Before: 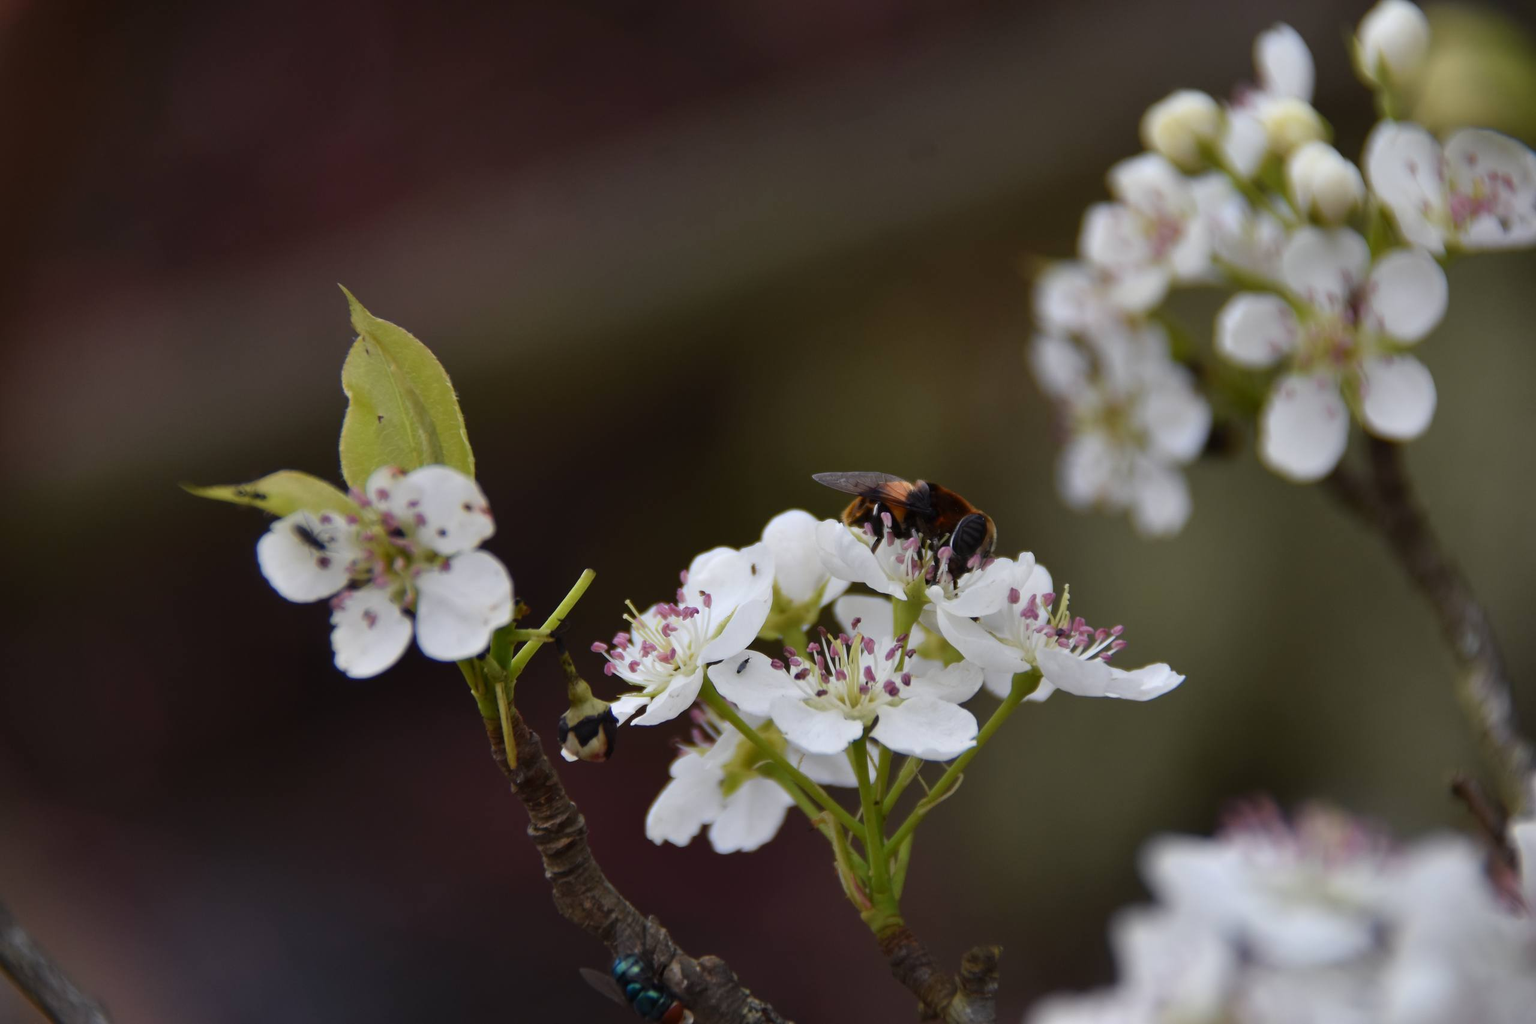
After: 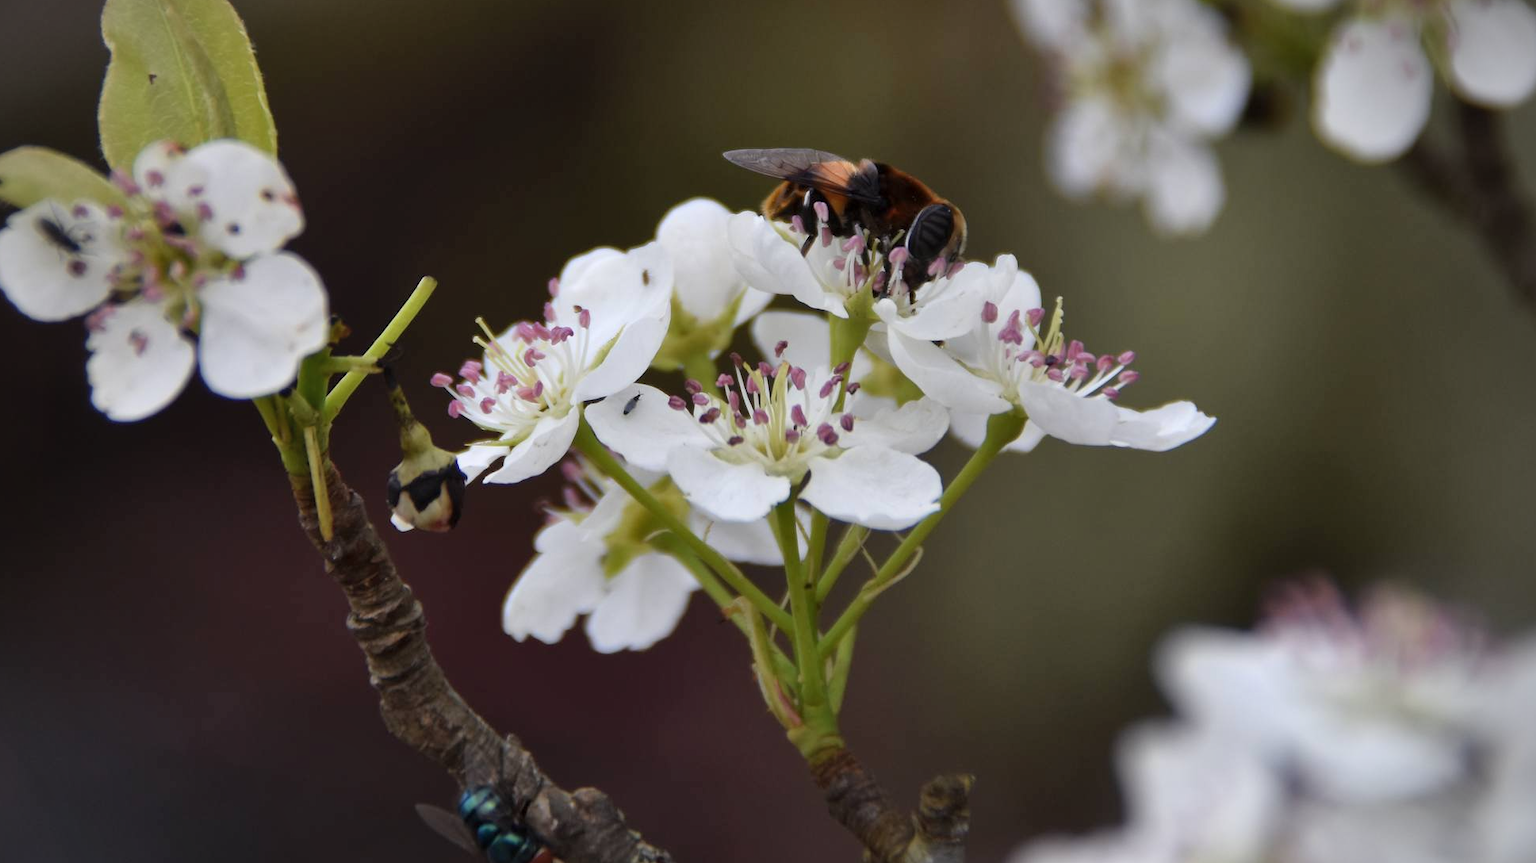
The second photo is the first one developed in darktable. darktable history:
contrast brightness saturation: contrast 0.05, brightness 0.06, saturation 0.01
crop and rotate: left 17.299%, top 35.115%, right 7.015%, bottom 1.024%
local contrast: mode bilateral grid, contrast 20, coarseness 50, detail 120%, midtone range 0.2
vignetting: on, module defaults
